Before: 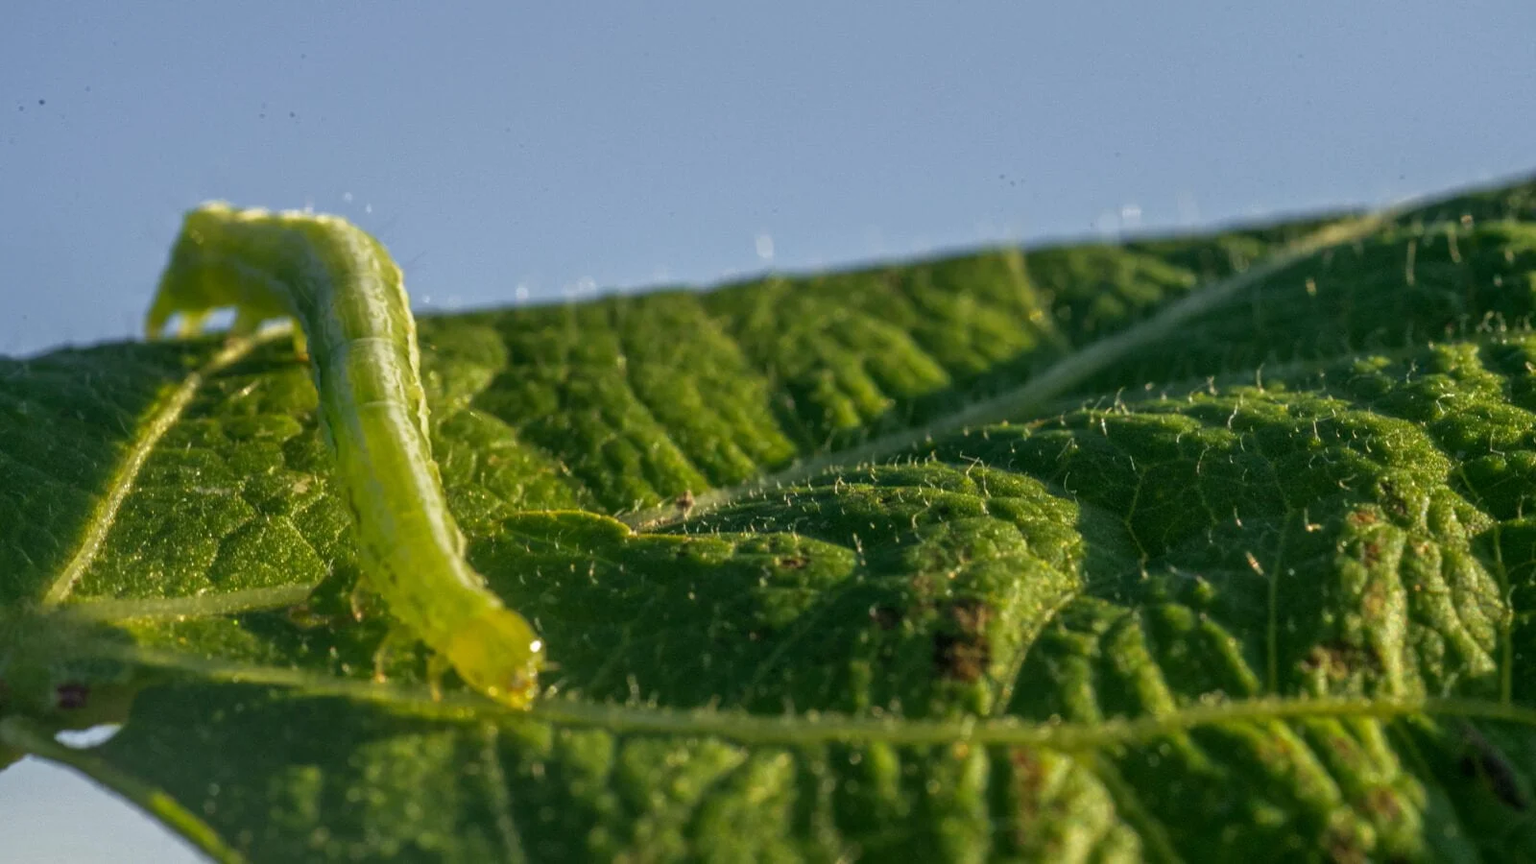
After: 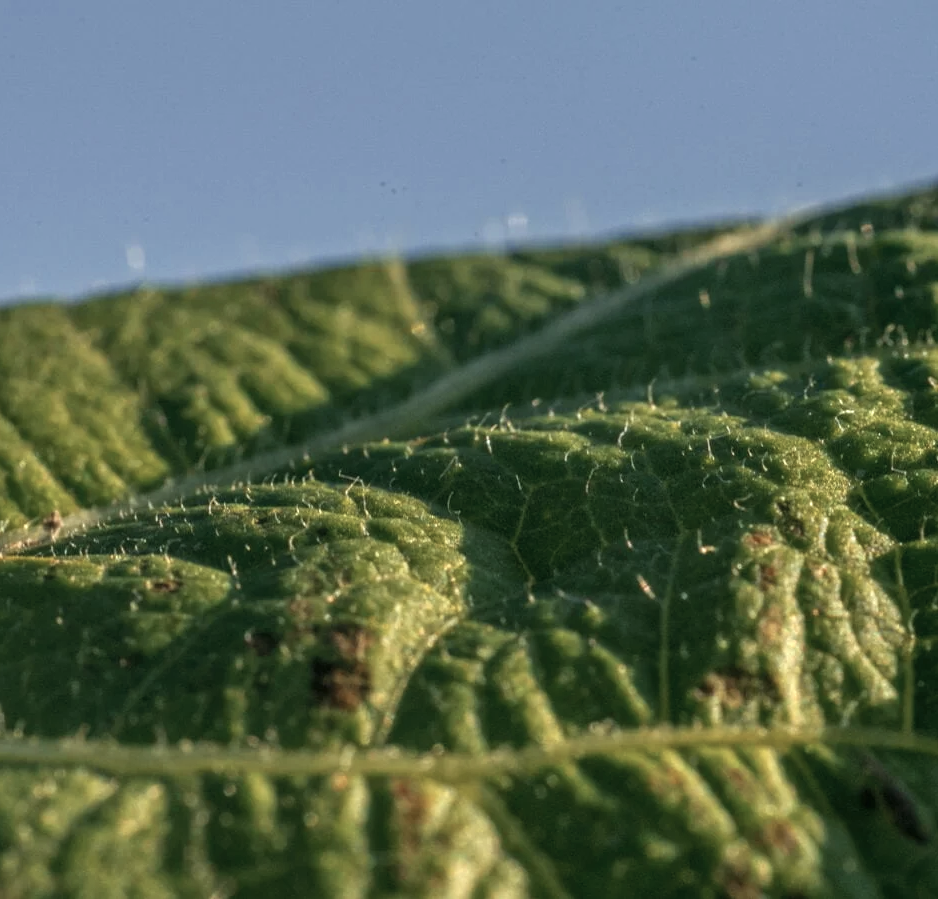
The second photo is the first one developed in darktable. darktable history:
crop: left 41.357%
color zones: curves: ch0 [(0, 0.473) (0.001, 0.473) (0.226, 0.548) (0.4, 0.589) (0.525, 0.54) (0.728, 0.403) (0.999, 0.473) (1, 0.473)]; ch1 [(0, 0.619) (0.001, 0.619) (0.234, 0.388) (0.4, 0.372) (0.528, 0.422) (0.732, 0.53) (0.999, 0.619) (1, 0.619)]; ch2 [(0, 0.547) (0.001, 0.547) (0.226, 0.45) (0.4, 0.525) (0.525, 0.585) (0.8, 0.511) (0.999, 0.547) (1, 0.547)]
